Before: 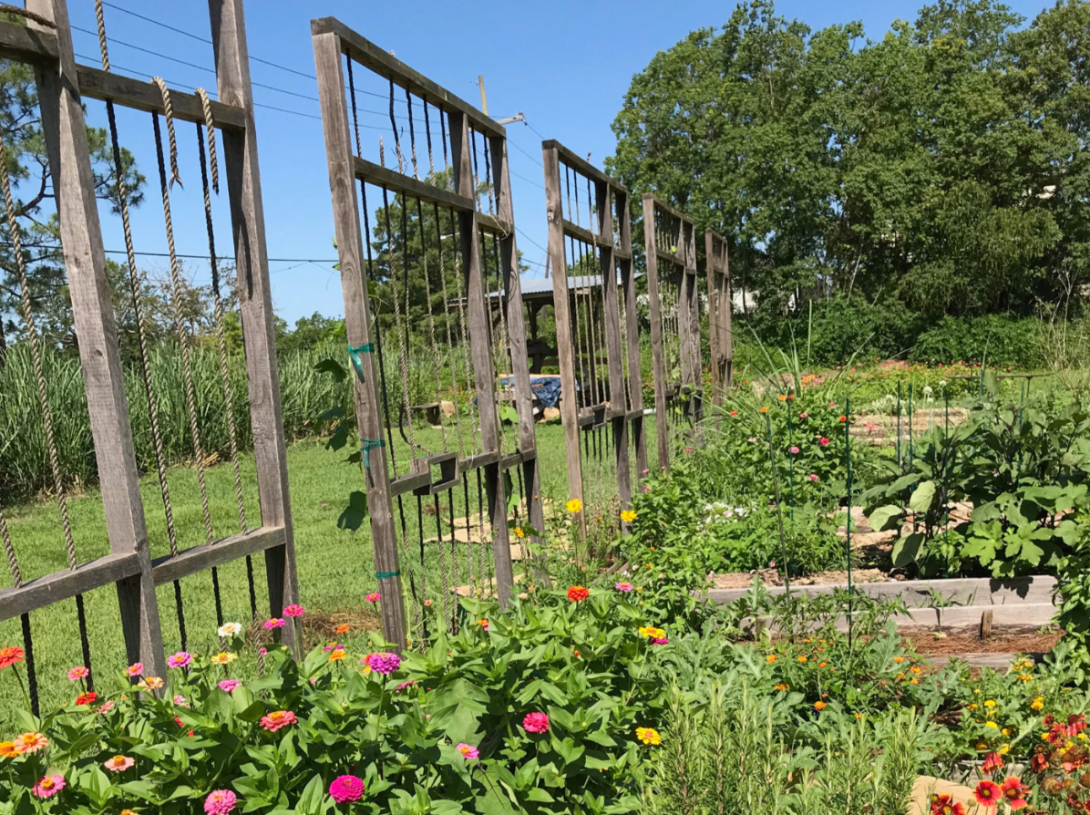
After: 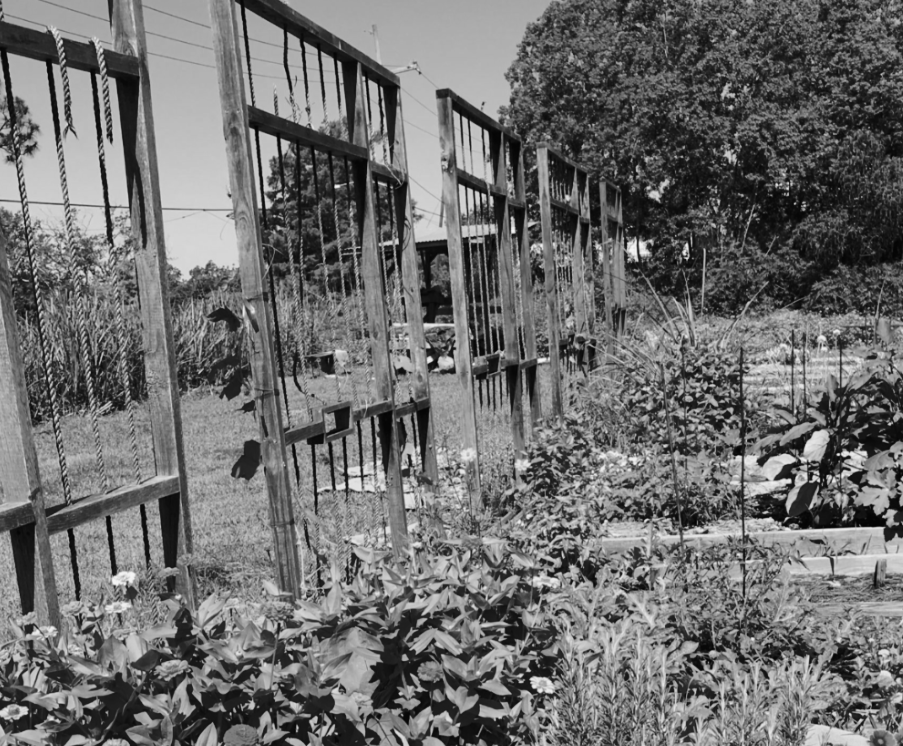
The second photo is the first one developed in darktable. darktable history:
monochrome: on, module defaults
crop: left 9.807%, top 6.259%, right 7.334%, bottom 2.177%
base curve: curves: ch0 [(0, 0) (0.073, 0.04) (0.157, 0.139) (0.492, 0.492) (0.758, 0.758) (1, 1)], preserve colors none
